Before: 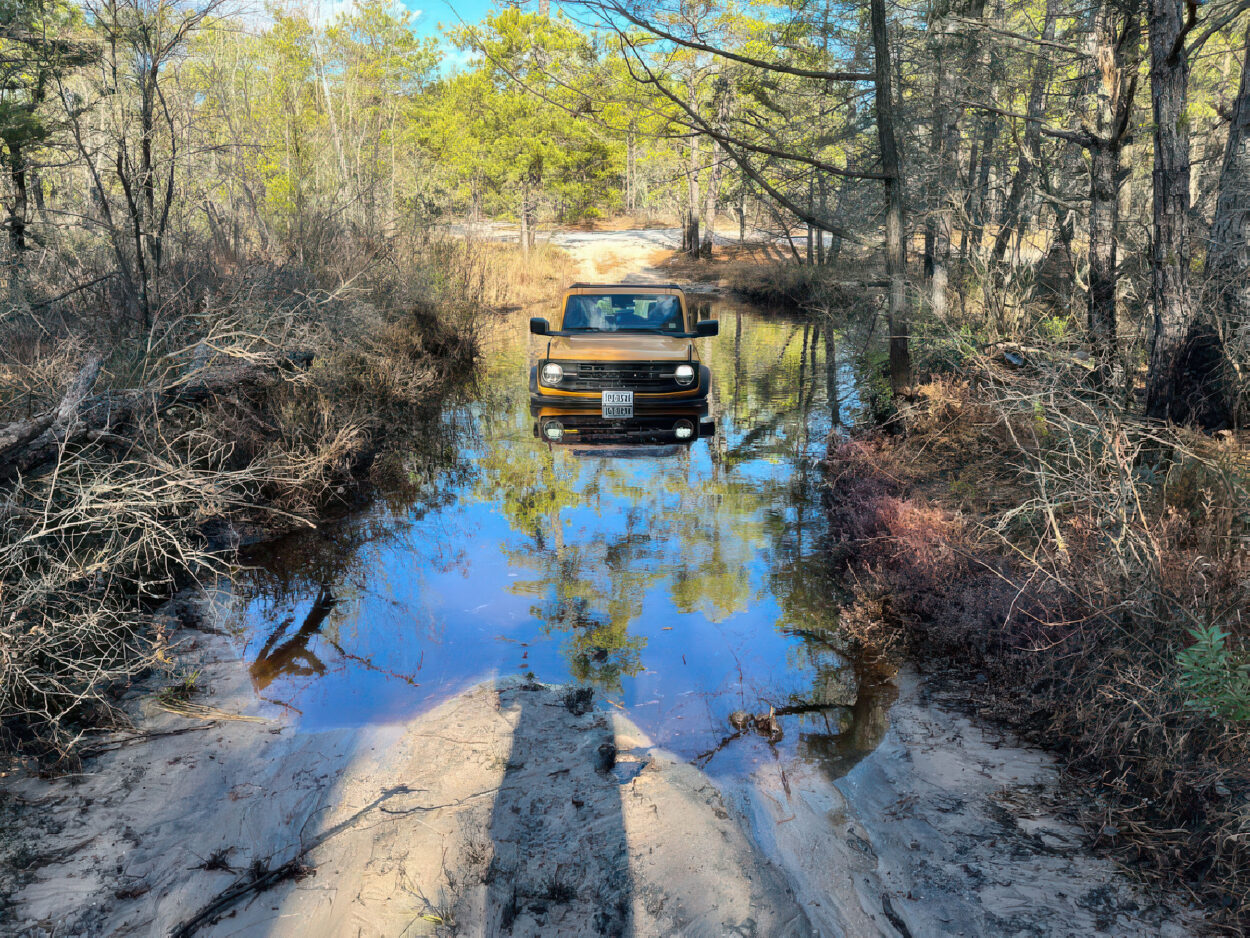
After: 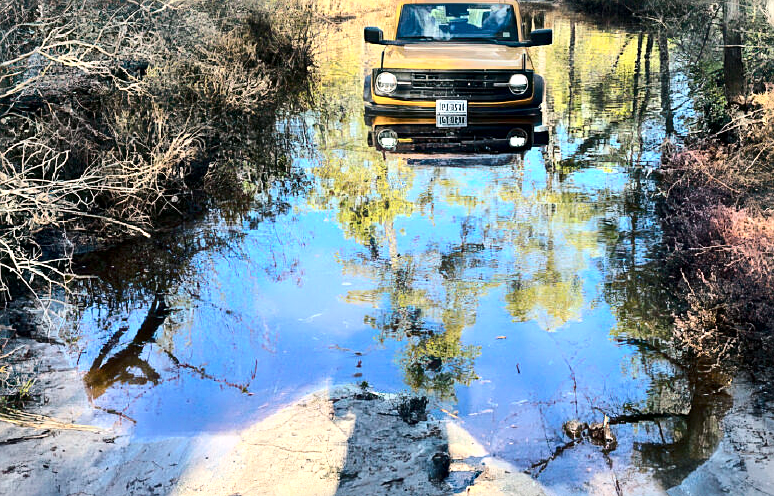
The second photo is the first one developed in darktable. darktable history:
crop: left 13.309%, top 31.048%, right 24.763%, bottom 16.002%
base curve: curves: ch0 [(0, 0) (0.303, 0.277) (1, 1)], preserve colors none
local contrast: mode bilateral grid, contrast 20, coarseness 51, detail 119%, midtone range 0.2
sharpen: on, module defaults
color balance rgb: shadows lift › luminance -8.089%, shadows lift › chroma 2.294%, shadows lift › hue 198.19°, linear chroma grading › global chroma 15.493%, perceptual saturation grading › global saturation 10.417%, perceptual brilliance grading › mid-tones 10.424%, perceptual brilliance grading › shadows 14.957%, global vibrance 20%
contrast brightness saturation: contrast 0.252, saturation -0.316
exposure: black level correction 0, exposure 0.5 EV, compensate exposure bias true, compensate highlight preservation false
